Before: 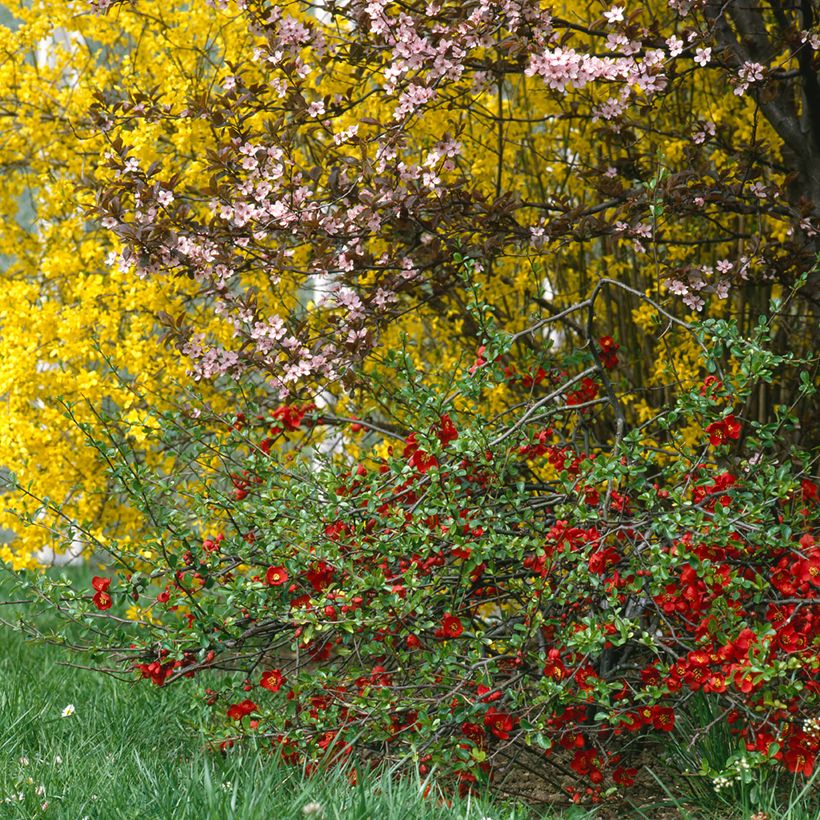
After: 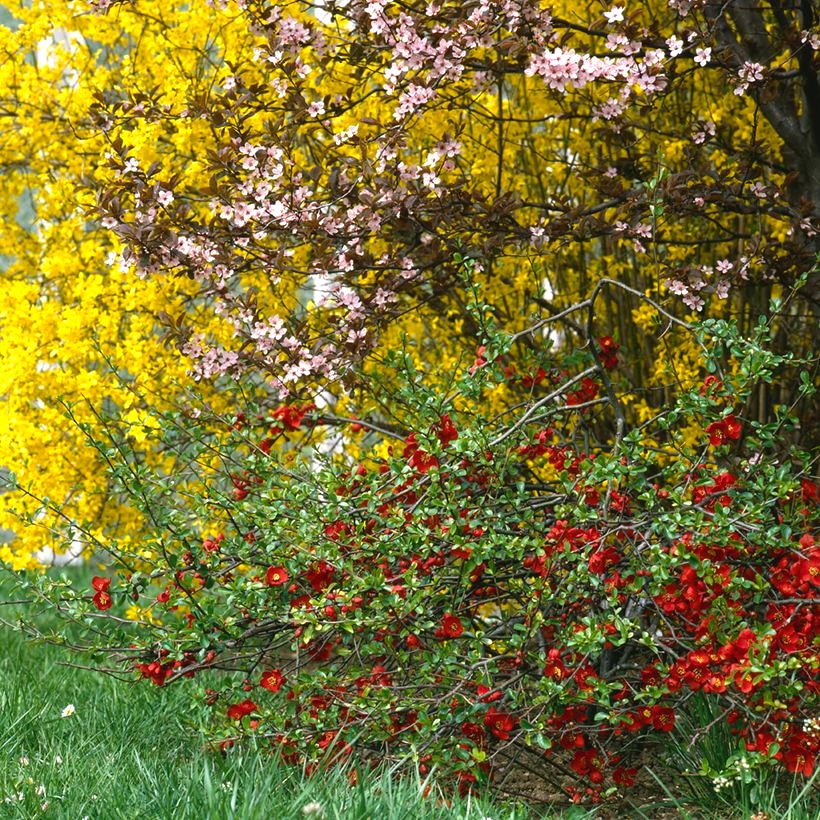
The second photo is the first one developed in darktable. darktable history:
color balance rgb: linear chroma grading › global chroma 0.327%, perceptual saturation grading › global saturation -0.715%, perceptual brilliance grading › highlights 11.325%, global vibrance 20%
